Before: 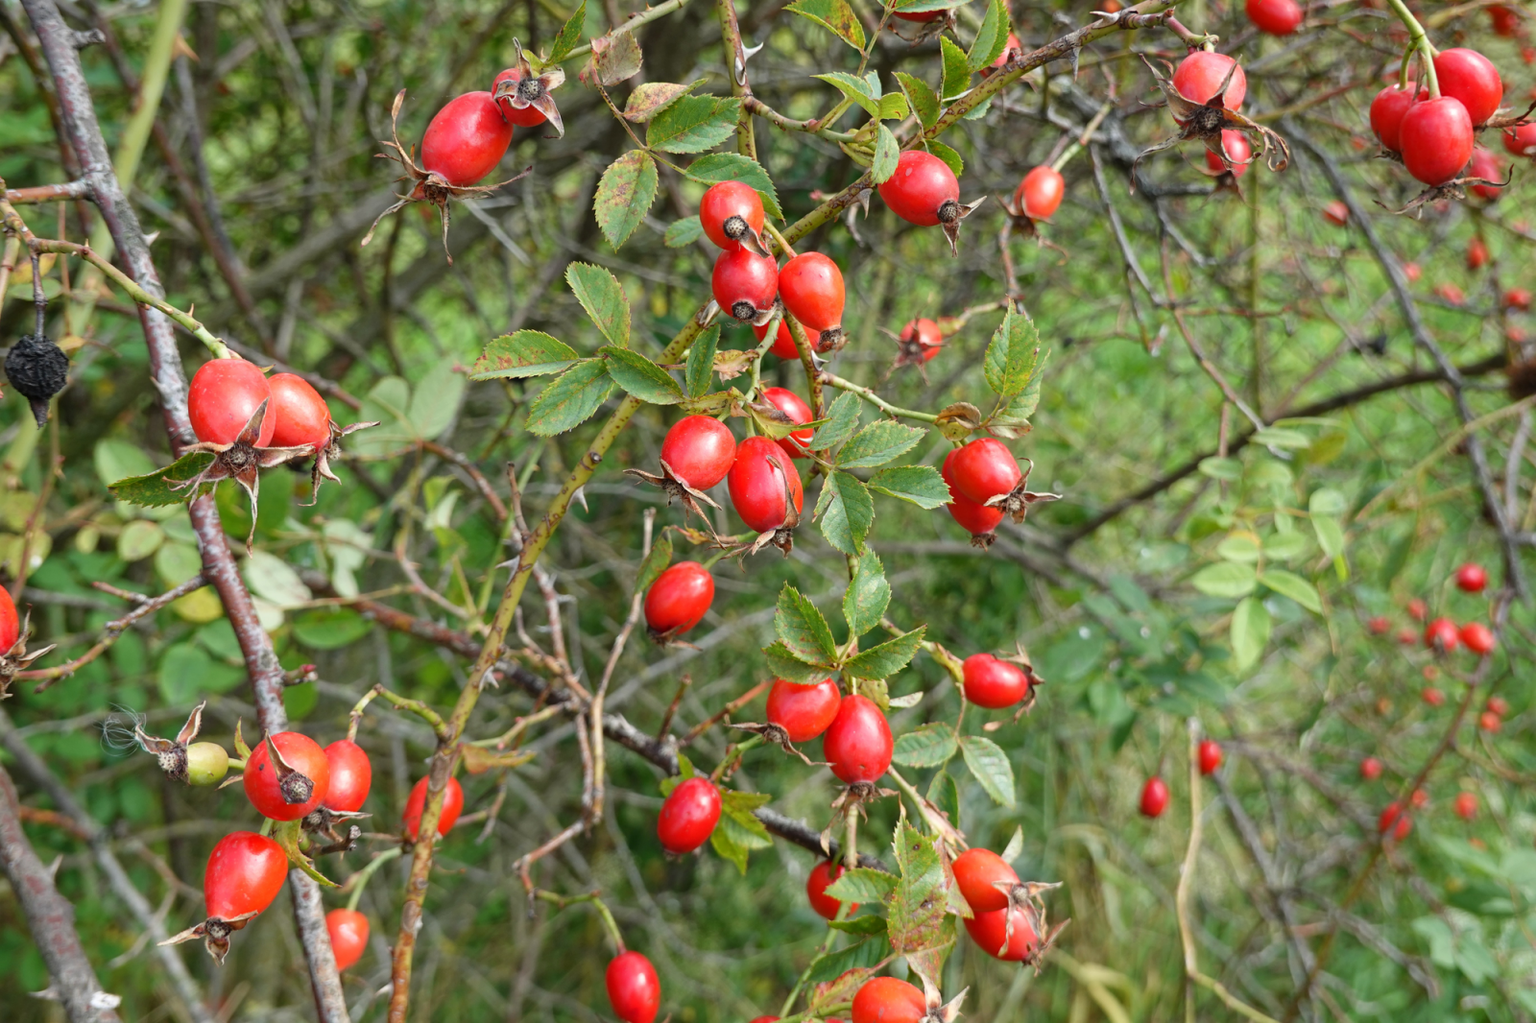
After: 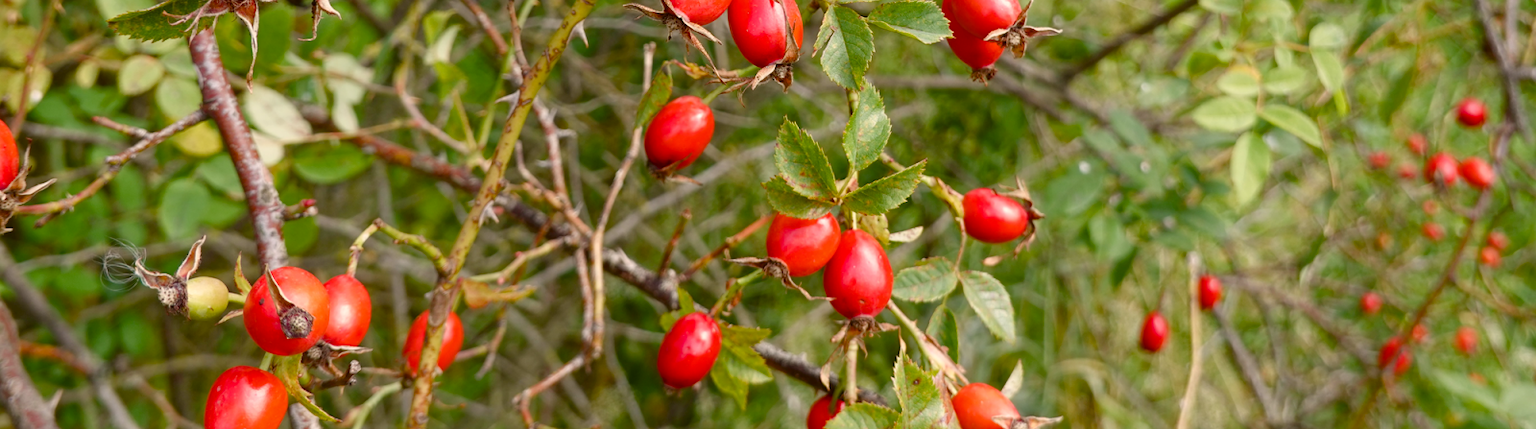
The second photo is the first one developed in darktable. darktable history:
color correction: highlights a* 6.27, highlights b* 8.19, shadows a* 5.94, shadows b* 7.23, saturation 0.9
color balance rgb: perceptual saturation grading › global saturation 20%, perceptual saturation grading › highlights -25%, perceptual saturation grading › shadows 50%
crop: top 45.551%, bottom 12.262%
